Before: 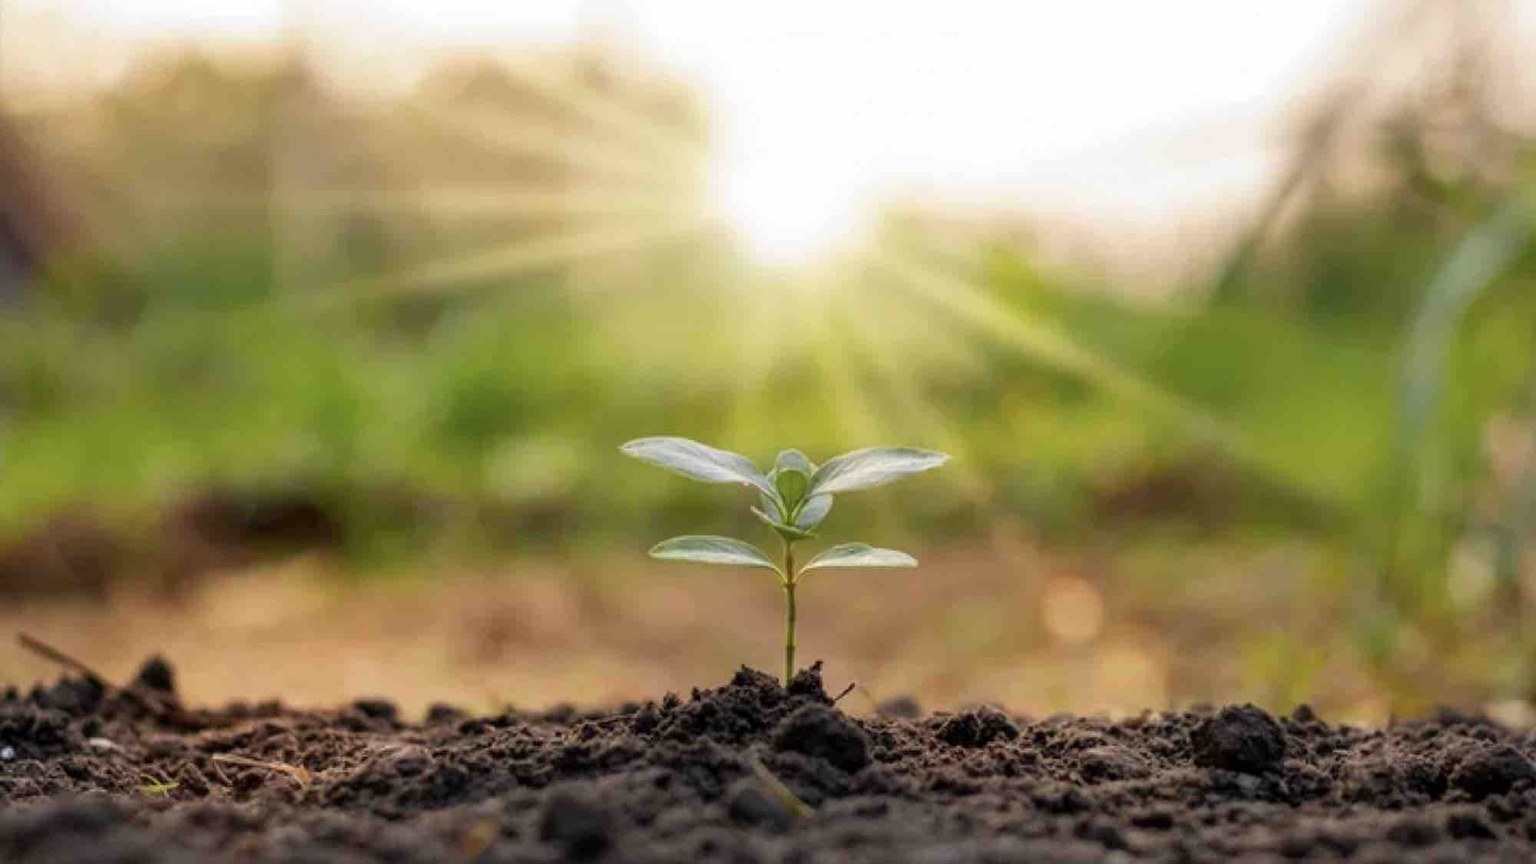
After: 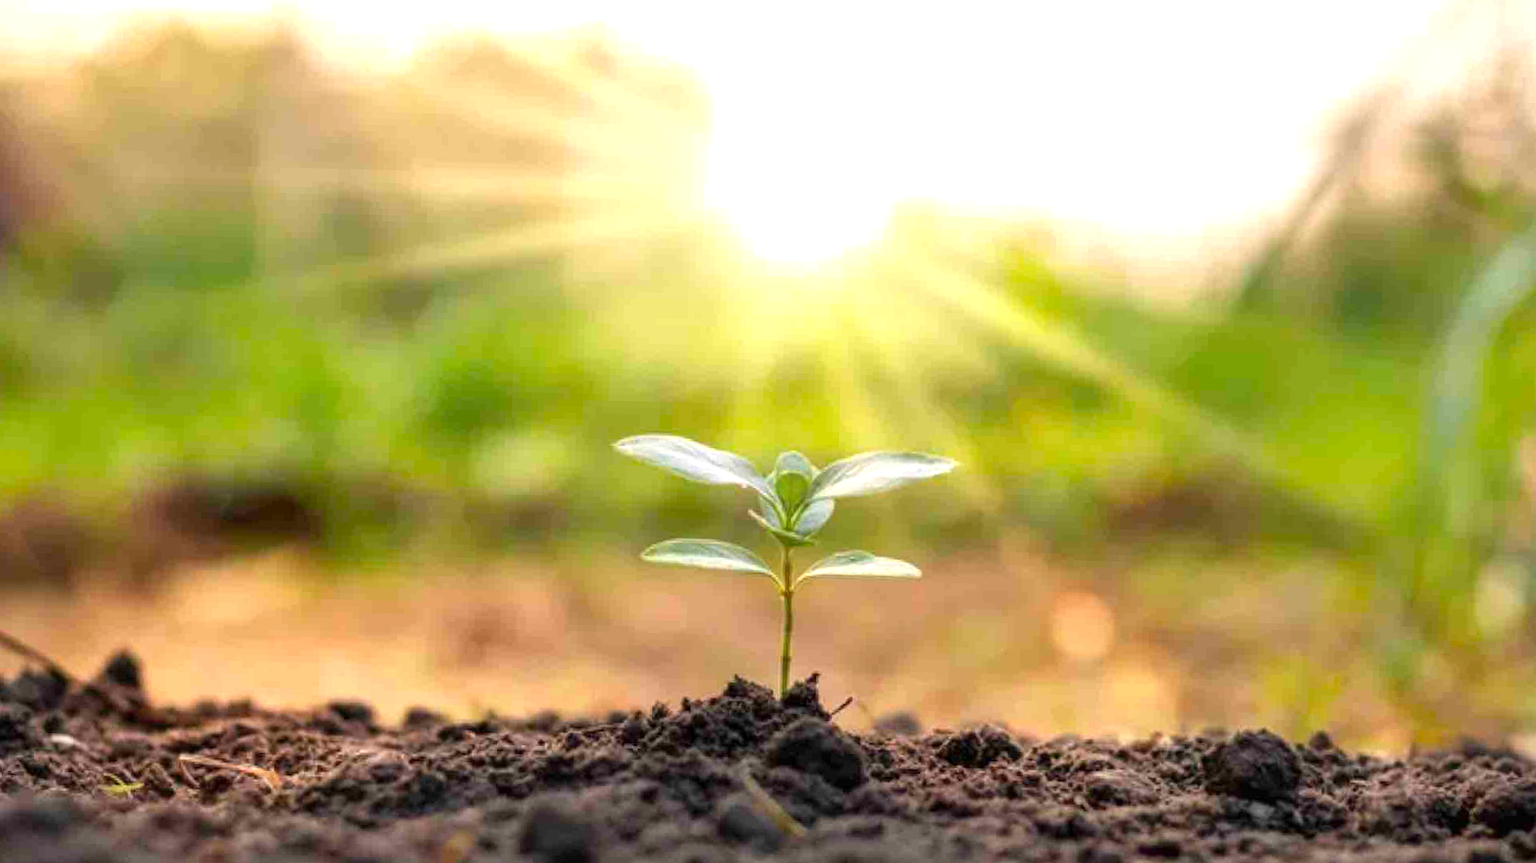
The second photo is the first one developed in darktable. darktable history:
crop and rotate: angle -1.46°
exposure: black level correction 0, exposure 0.694 EV, compensate highlight preservation false
